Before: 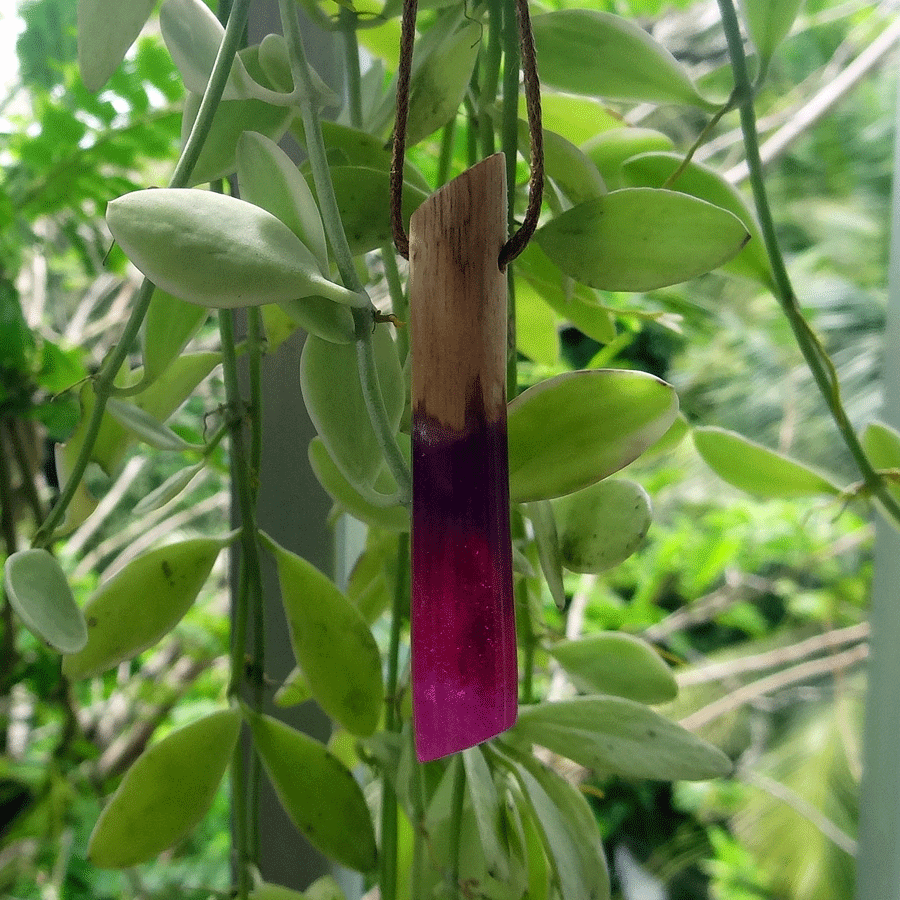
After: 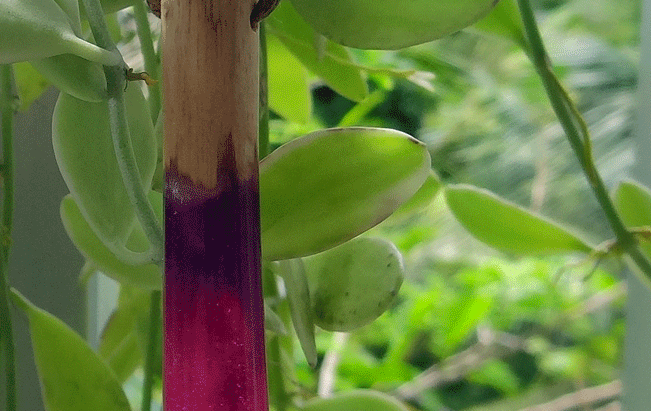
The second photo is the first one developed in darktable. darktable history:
crop and rotate: left 27.633%, top 26.919%, bottom 27.399%
shadows and highlights: shadows 60.85, highlights -59.93
